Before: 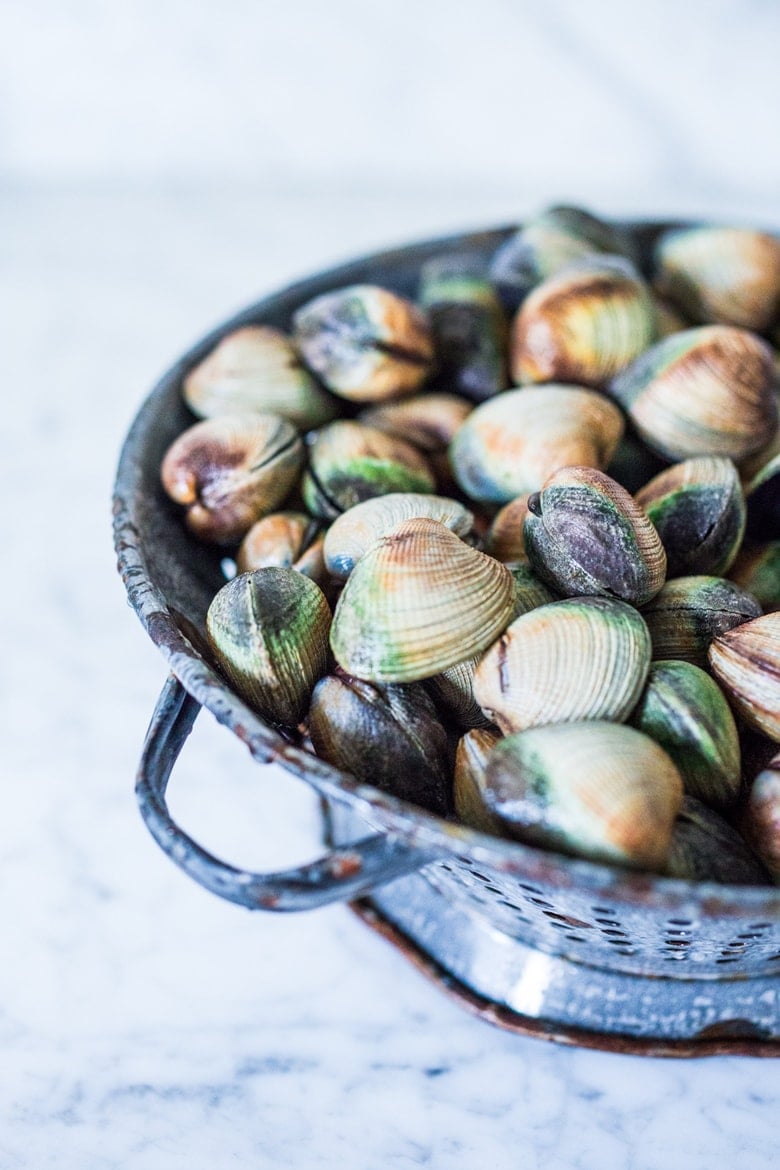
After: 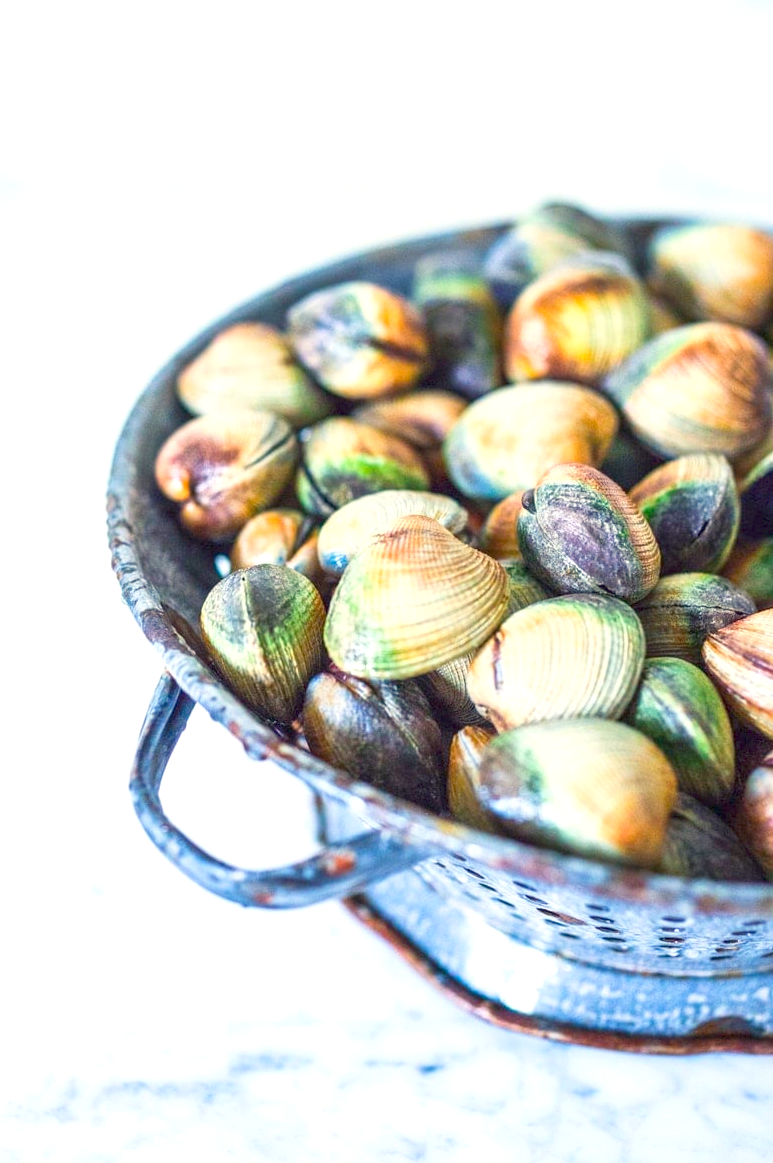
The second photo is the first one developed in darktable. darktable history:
crop and rotate: left 0.827%, top 0.323%, bottom 0.253%
color balance rgb: highlights gain › chroma 3.07%, highlights gain › hue 76.95°, perceptual saturation grading › global saturation 29.694%, perceptual brilliance grading › highlights 11.683%, contrast -29.658%
tone equalizer: edges refinement/feathering 500, mask exposure compensation -1.57 EV, preserve details no
exposure: black level correction 0, exposure 0.897 EV, compensate highlight preservation false
